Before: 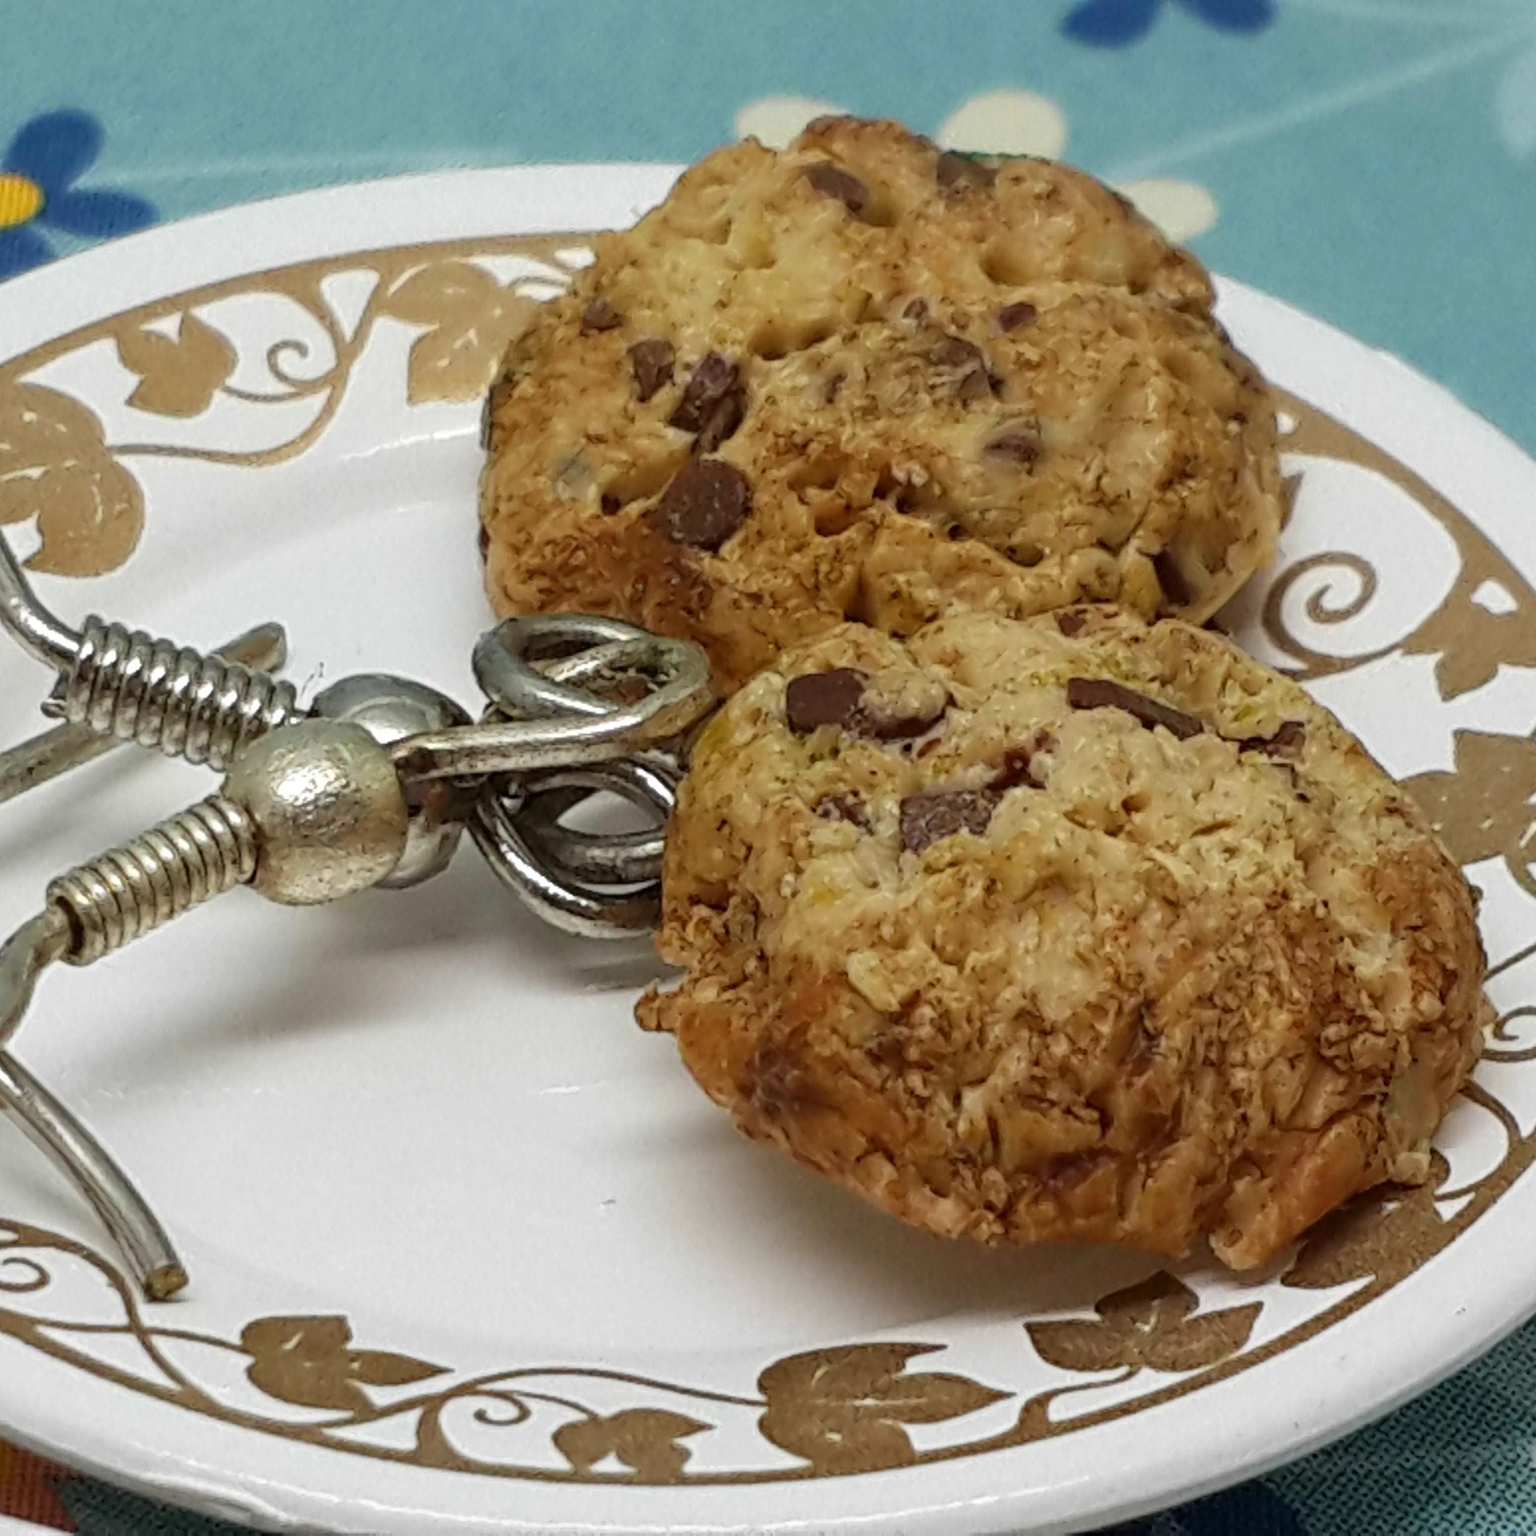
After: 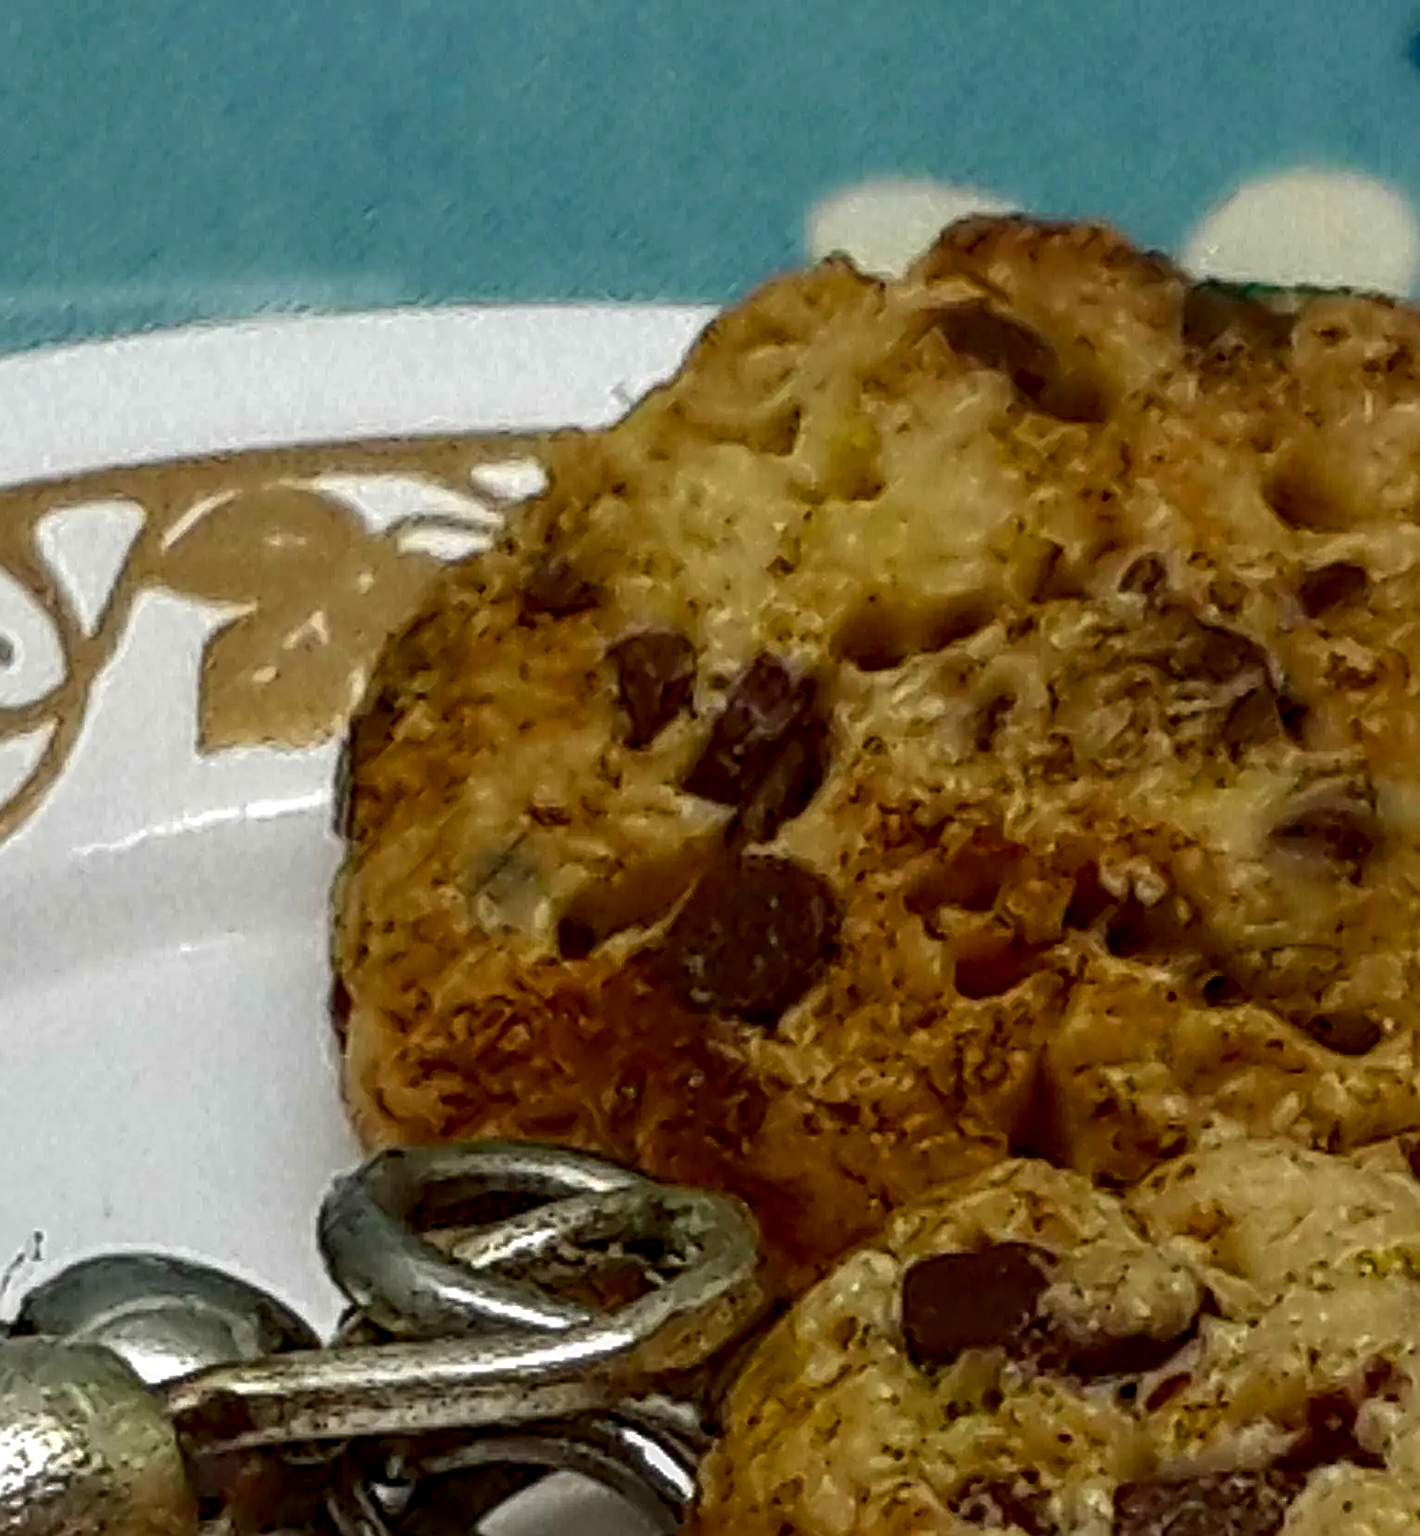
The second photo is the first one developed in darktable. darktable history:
contrast brightness saturation: brightness -0.25, saturation 0.198
local contrast: detail 130%
crop: left 19.622%, right 30.527%, bottom 46.201%
sharpen: radius 2.533, amount 0.624
